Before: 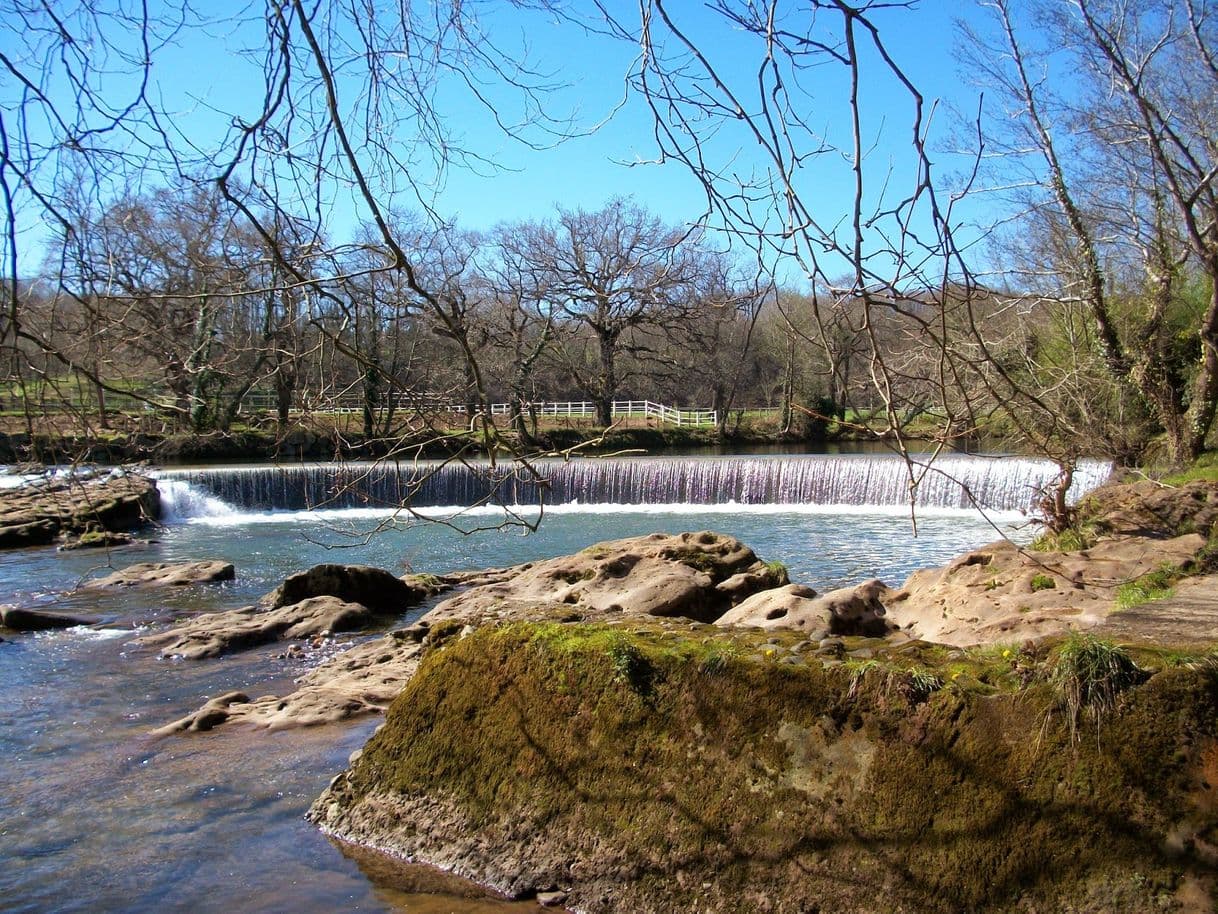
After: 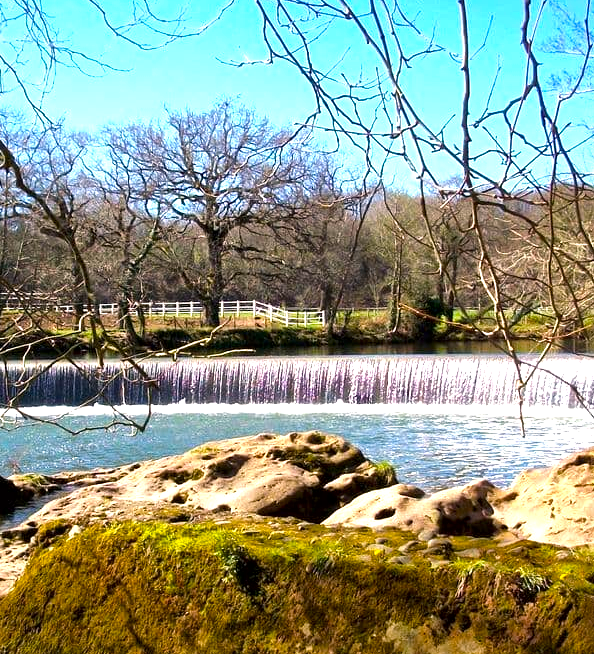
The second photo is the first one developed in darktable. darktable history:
contrast brightness saturation: saturation -0.068
color balance rgb: highlights gain › chroma 0.884%, highlights gain › hue 28.9°, perceptual saturation grading › global saturation 28.664%, perceptual saturation grading › mid-tones 11.979%, perceptual saturation grading › shadows 9.108%, perceptual brilliance grading › global brilliance 18.031%, global vibrance 20%
crop: left 32.23%, top 10.955%, right 18.671%, bottom 17.422%
exposure: exposure 0.127 EV, compensate highlight preservation false
local contrast: mode bilateral grid, contrast 25, coarseness 59, detail 151%, midtone range 0.2
